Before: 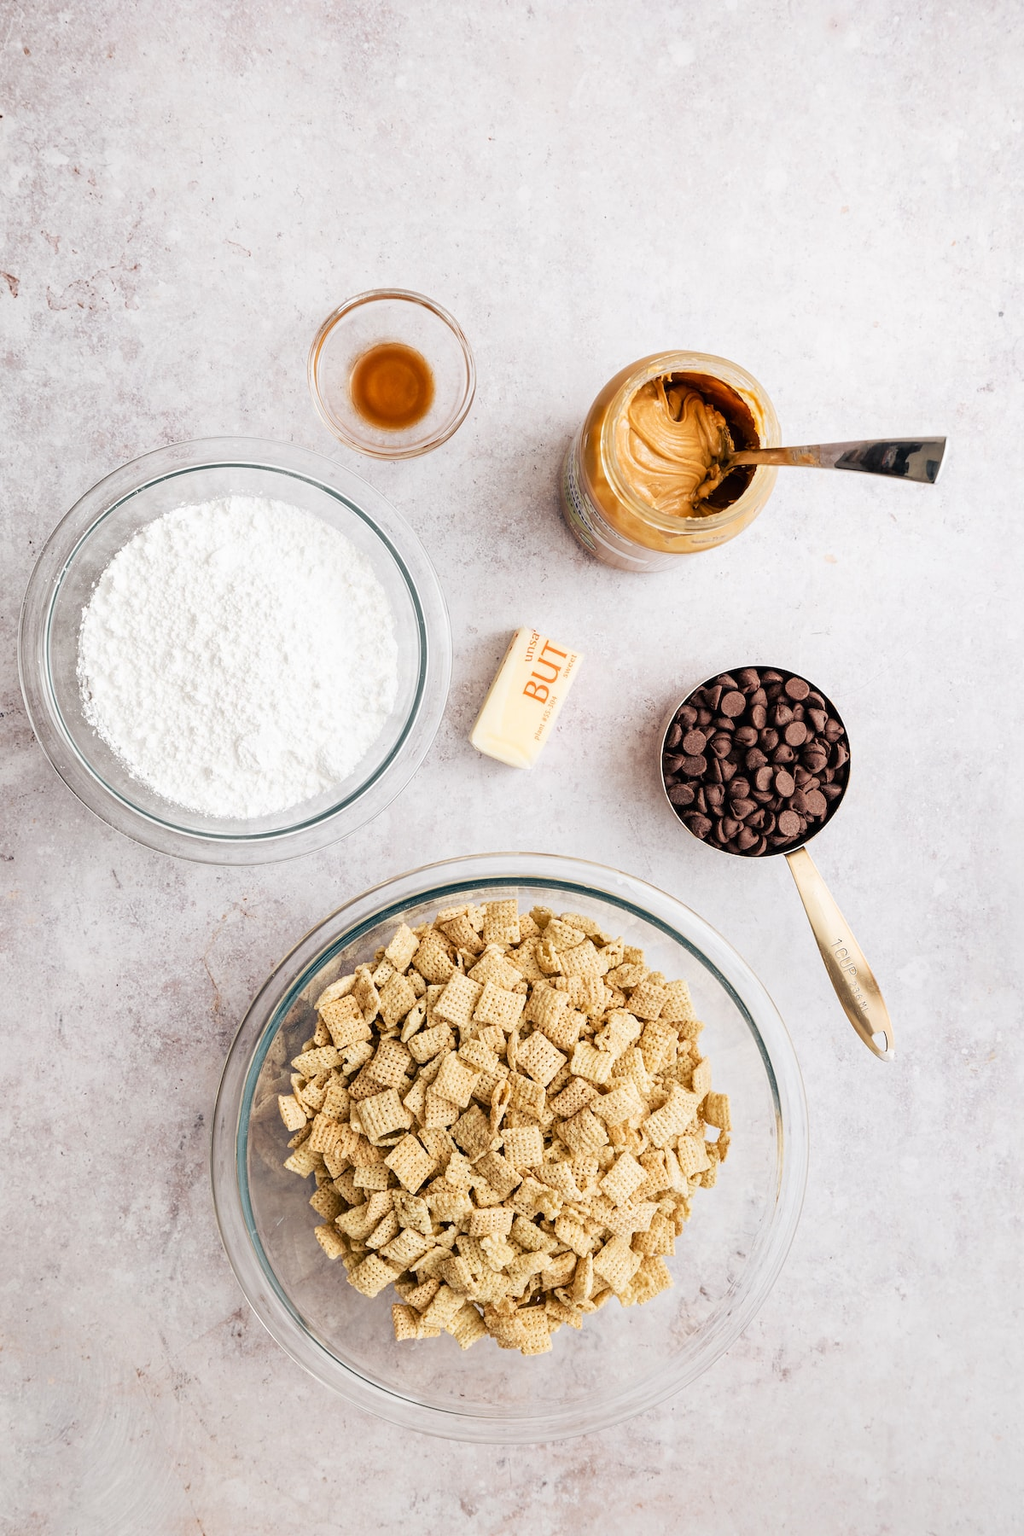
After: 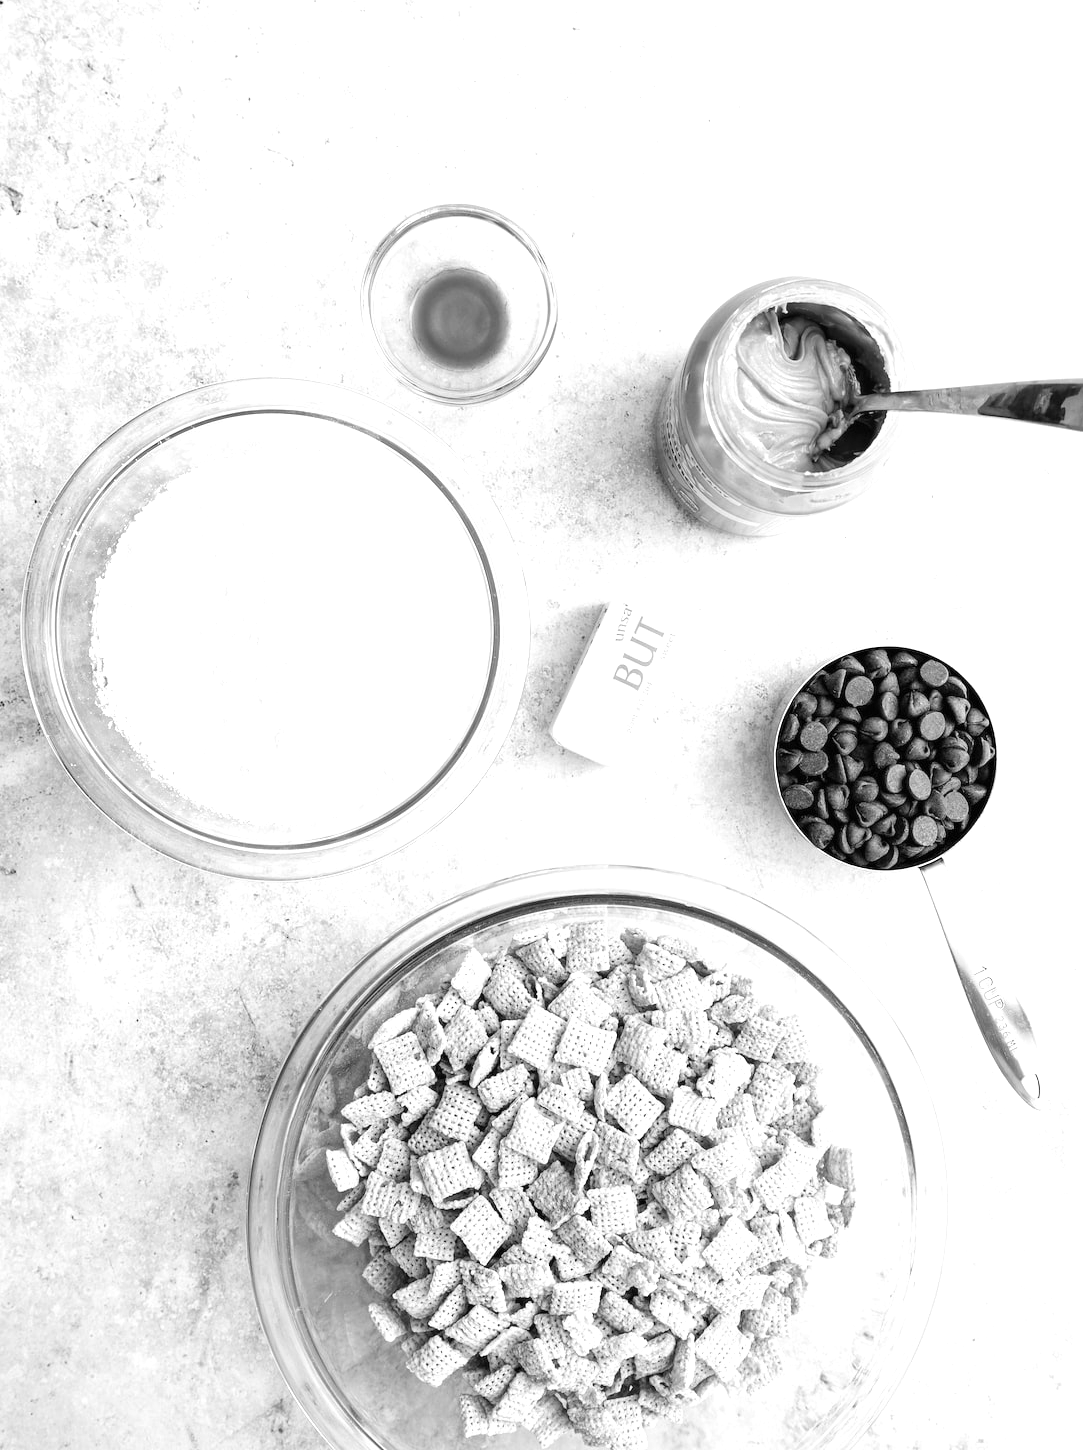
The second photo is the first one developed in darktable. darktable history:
crop: top 7.49%, right 9.717%, bottom 11.943%
monochrome: on, module defaults
exposure: exposure 0.6 EV, compensate highlight preservation false
